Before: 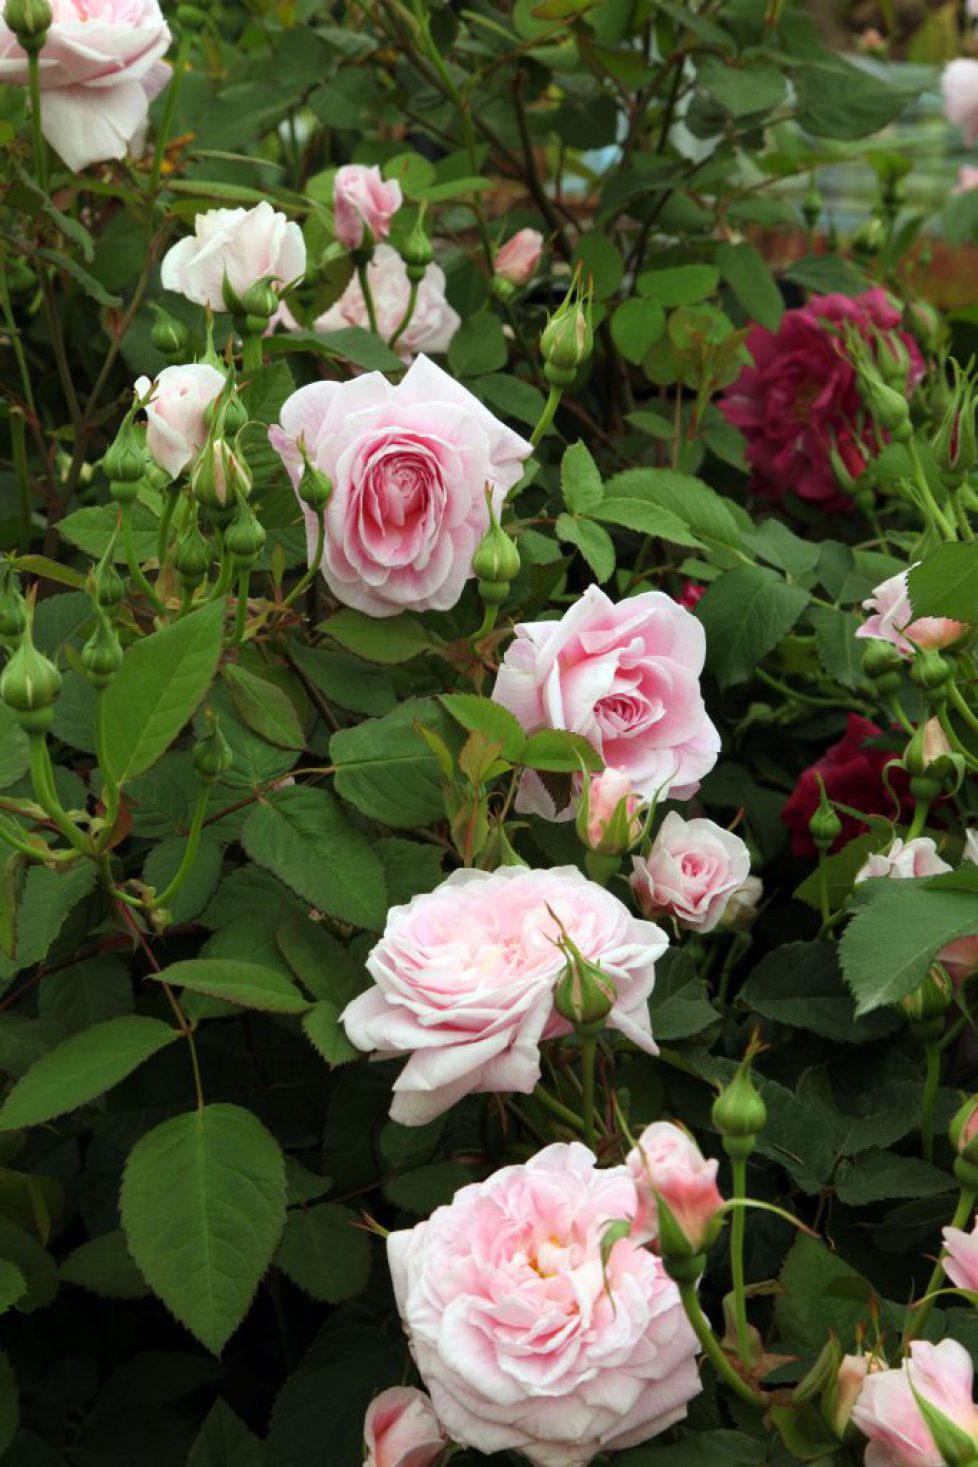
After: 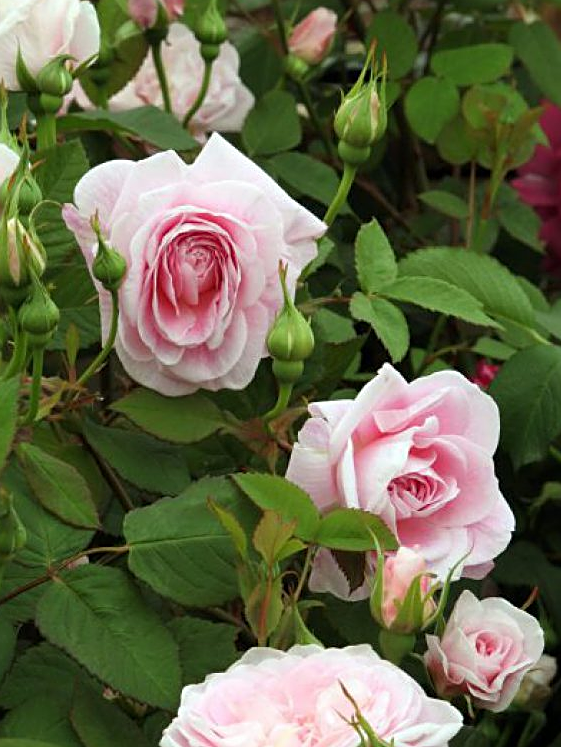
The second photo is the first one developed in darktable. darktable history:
sharpen: on, module defaults
crop: left 21.164%, top 15.086%, right 21.438%, bottom 33.854%
